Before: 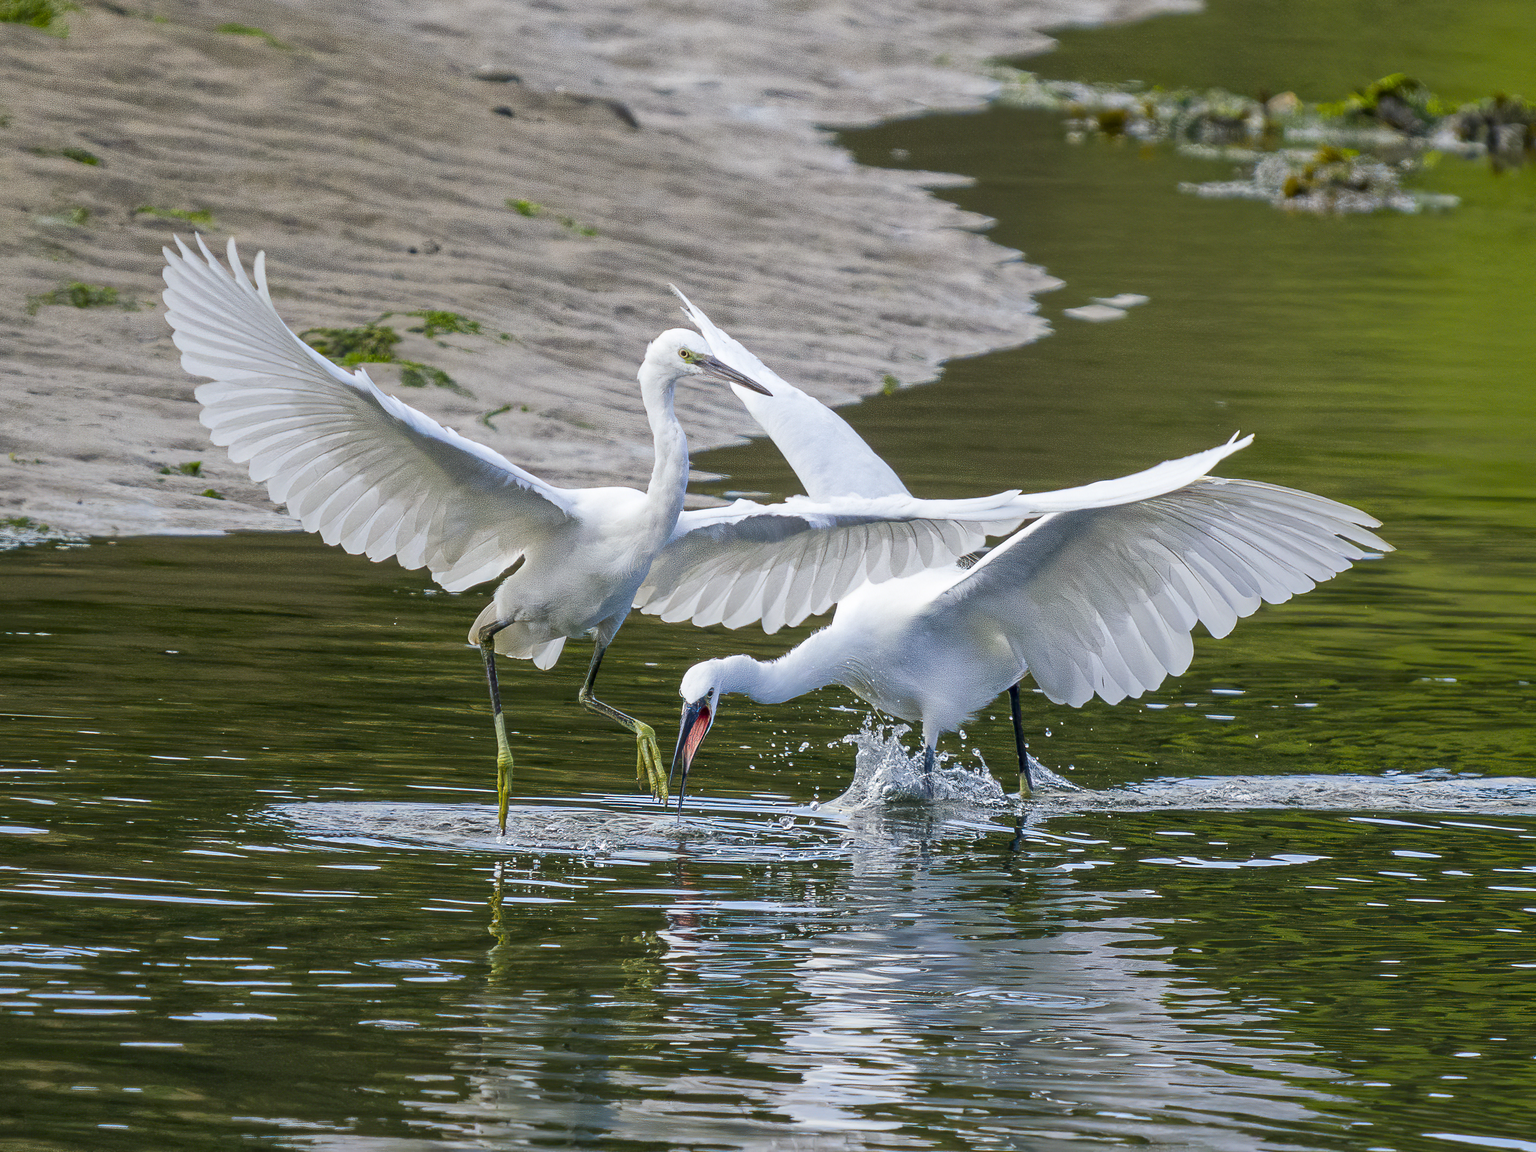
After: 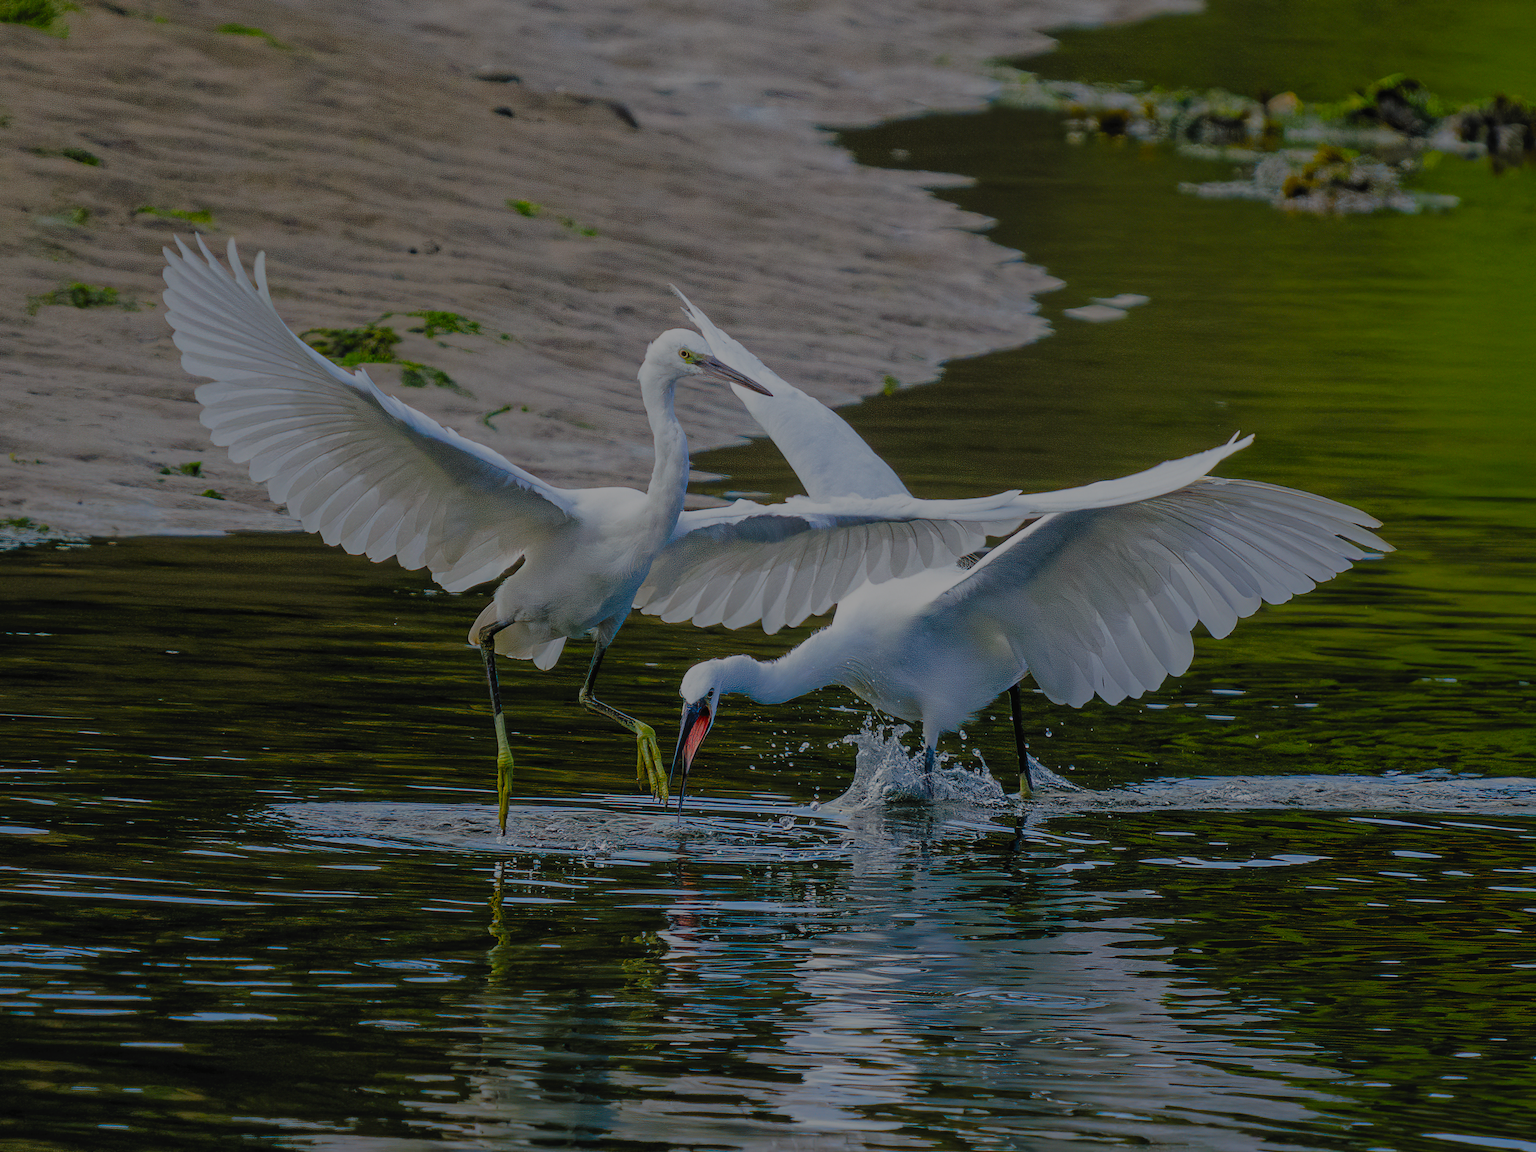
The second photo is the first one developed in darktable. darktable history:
exposure: exposure -0.116 EV, compensate exposure bias true, compensate highlight preservation false
tone curve: curves: ch0 [(0, 0) (0.003, 0.029) (0.011, 0.034) (0.025, 0.044) (0.044, 0.057) (0.069, 0.07) (0.1, 0.084) (0.136, 0.104) (0.177, 0.127) (0.224, 0.156) (0.277, 0.192) (0.335, 0.236) (0.399, 0.284) (0.468, 0.339) (0.543, 0.393) (0.623, 0.454) (0.709, 0.541) (0.801, 0.65) (0.898, 0.766) (1, 1)], preserve colors none
filmic rgb: black relative exposure -4.4 EV, white relative exposure 5 EV, threshold 3 EV, hardness 2.23, latitude 40.06%, contrast 1.15, highlights saturation mix 10%, shadows ↔ highlights balance 1.04%, preserve chrominance RGB euclidean norm (legacy), color science v4 (2020), enable highlight reconstruction true
